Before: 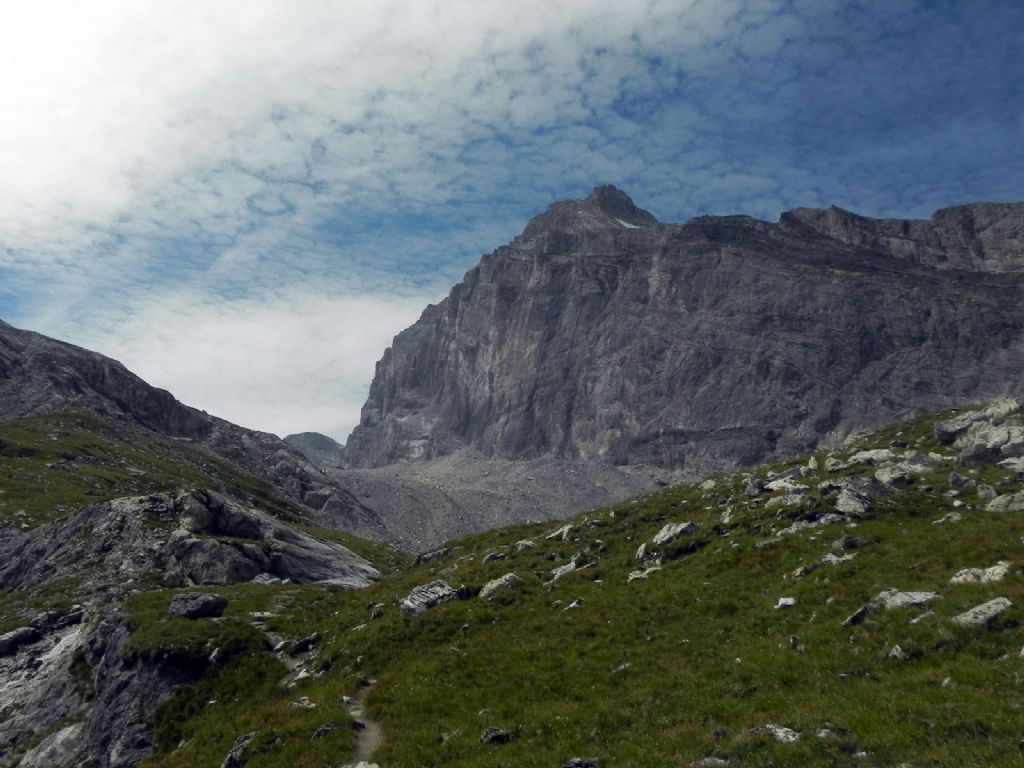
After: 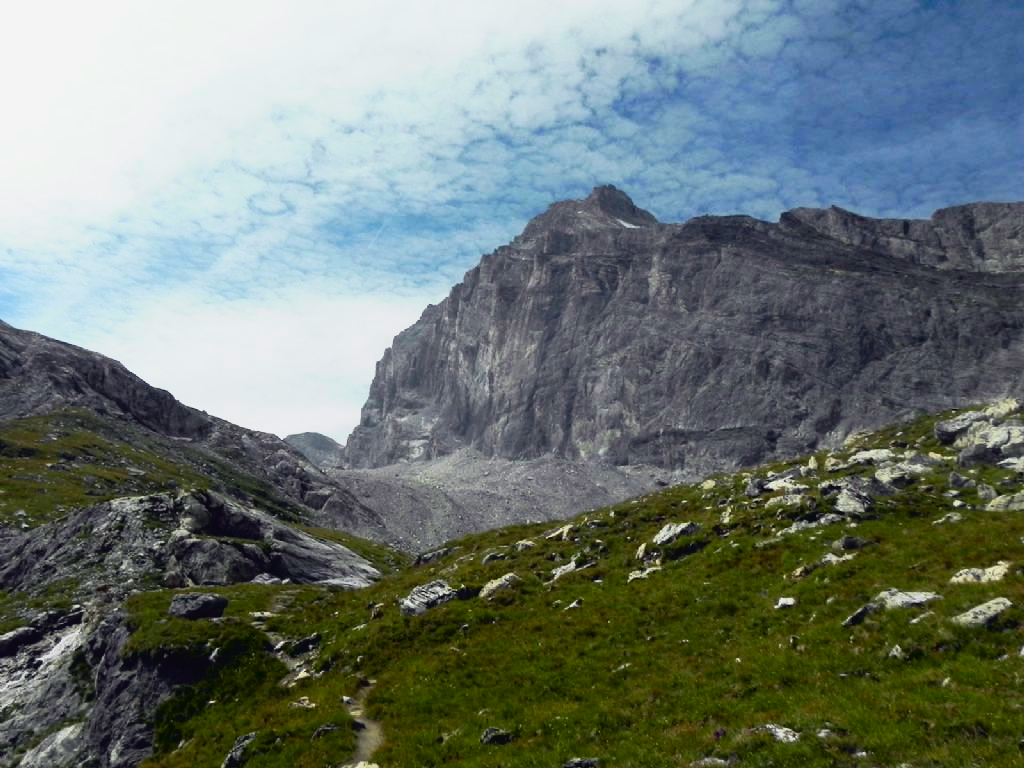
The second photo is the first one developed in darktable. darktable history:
contrast brightness saturation: contrast 0.198, brightness 0.162, saturation 0.216
tone curve: curves: ch0 [(0, 0.024) (0.031, 0.027) (0.113, 0.069) (0.198, 0.18) (0.304, 0.303) (0.441, 0.462) (0.557, 0.6) (0.711, 0.79) (0.812, 0.878) (0.927, 0.935) (1, 0.963)]; ch1 [(0, 0) (0.222, 0.2) (0.343, 0.325) (0.45, 0.441) (0.502, 0.501) (0.527, 0.534) (0.55, 0.561) (0.632, 0.656) (0.735, 0.754) (1, 1)]; ch2 [(0, 0) (0.249, 0.222) (0.352, 0.348) (0.424, 0.439) (0.476, 0.482) (0.499, 0.501) (0.517, 0.516) (0.532, 0.544) (0.558, 0.585) (0.596, 0.629) (0.726, 0.745) (0.82, 0.796) (0.998, 0.928)], color space Lab, independent channels, preserve colors none
